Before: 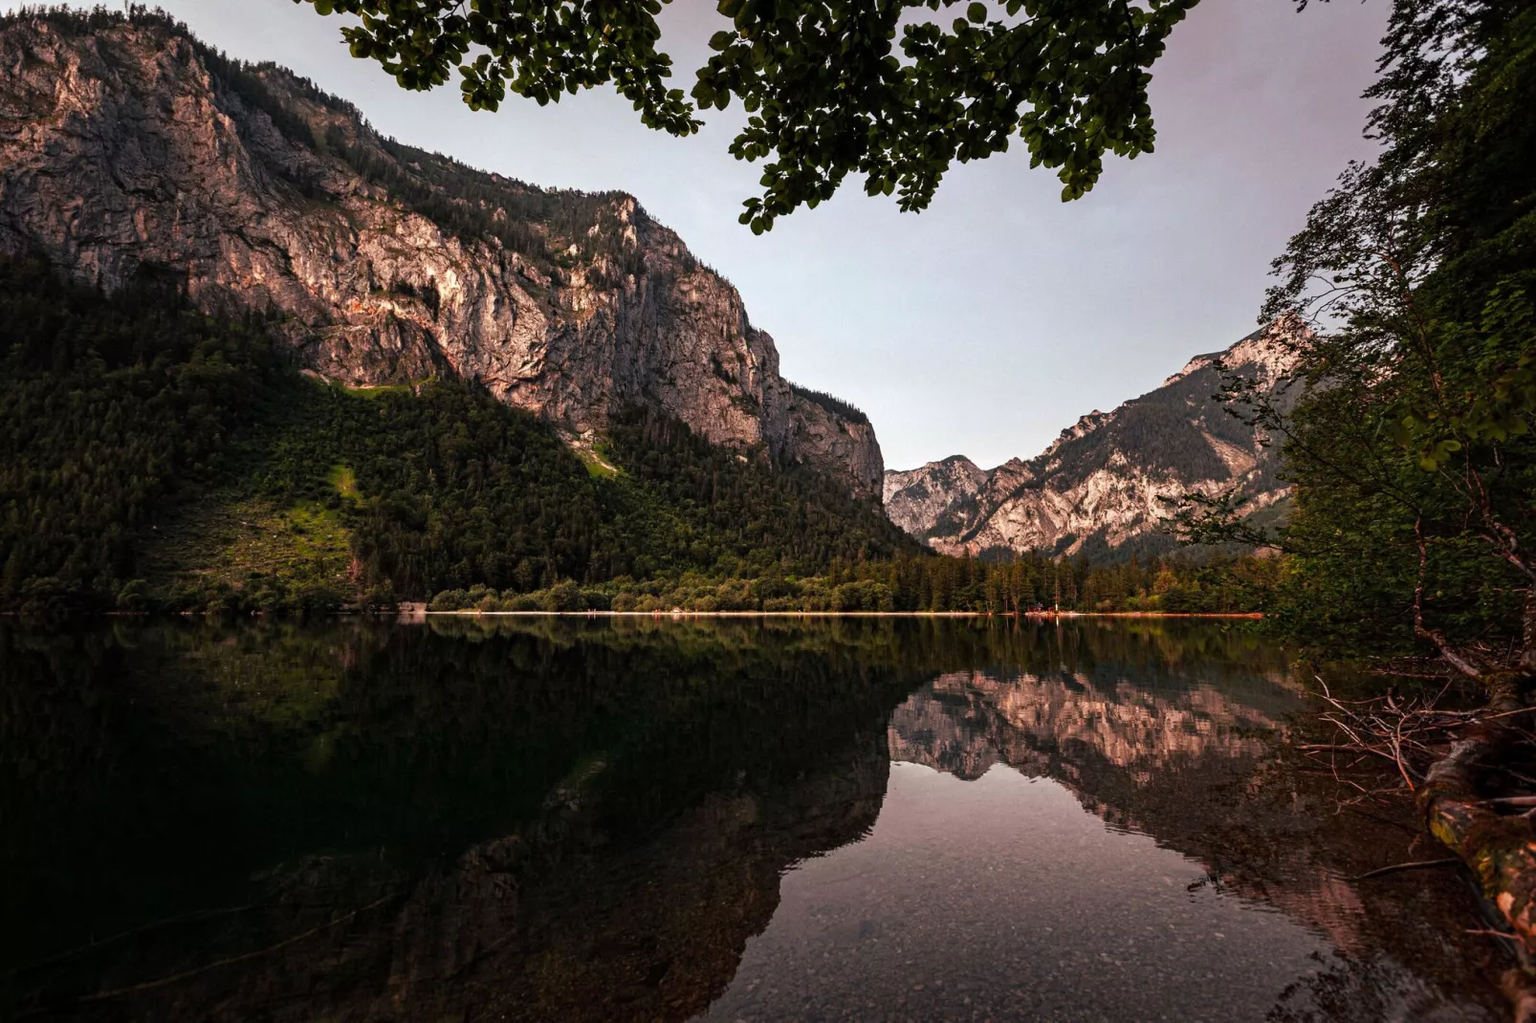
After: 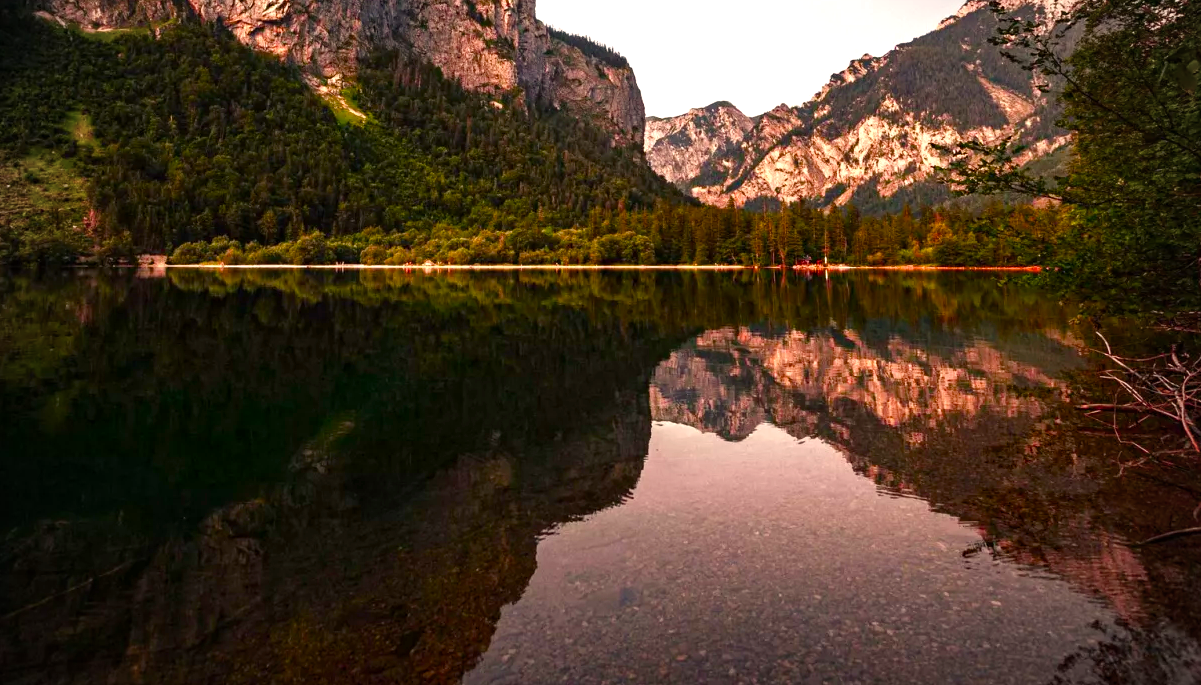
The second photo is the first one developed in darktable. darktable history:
contrast brightness saturation: contrast 0.079, saturation 0.197
crop and rotate: left 17.421%, top 35.059%, right 7.764%, bottom 0.876%
color balance rgb: highlights gain › chroma 2.918%, highlights gain › hue 61.19°, perceptual saturation grading › global saturation 20%, perceptual saturation grading › highlights -24.913%, perceptual saturation grading › shadows 50.158%
vignetting: fall-off start 71.86%, unbound false
exposure: black level correction 0, exposure 0.696 EV, compensate exposure bias true, compensate highlight preservation false
